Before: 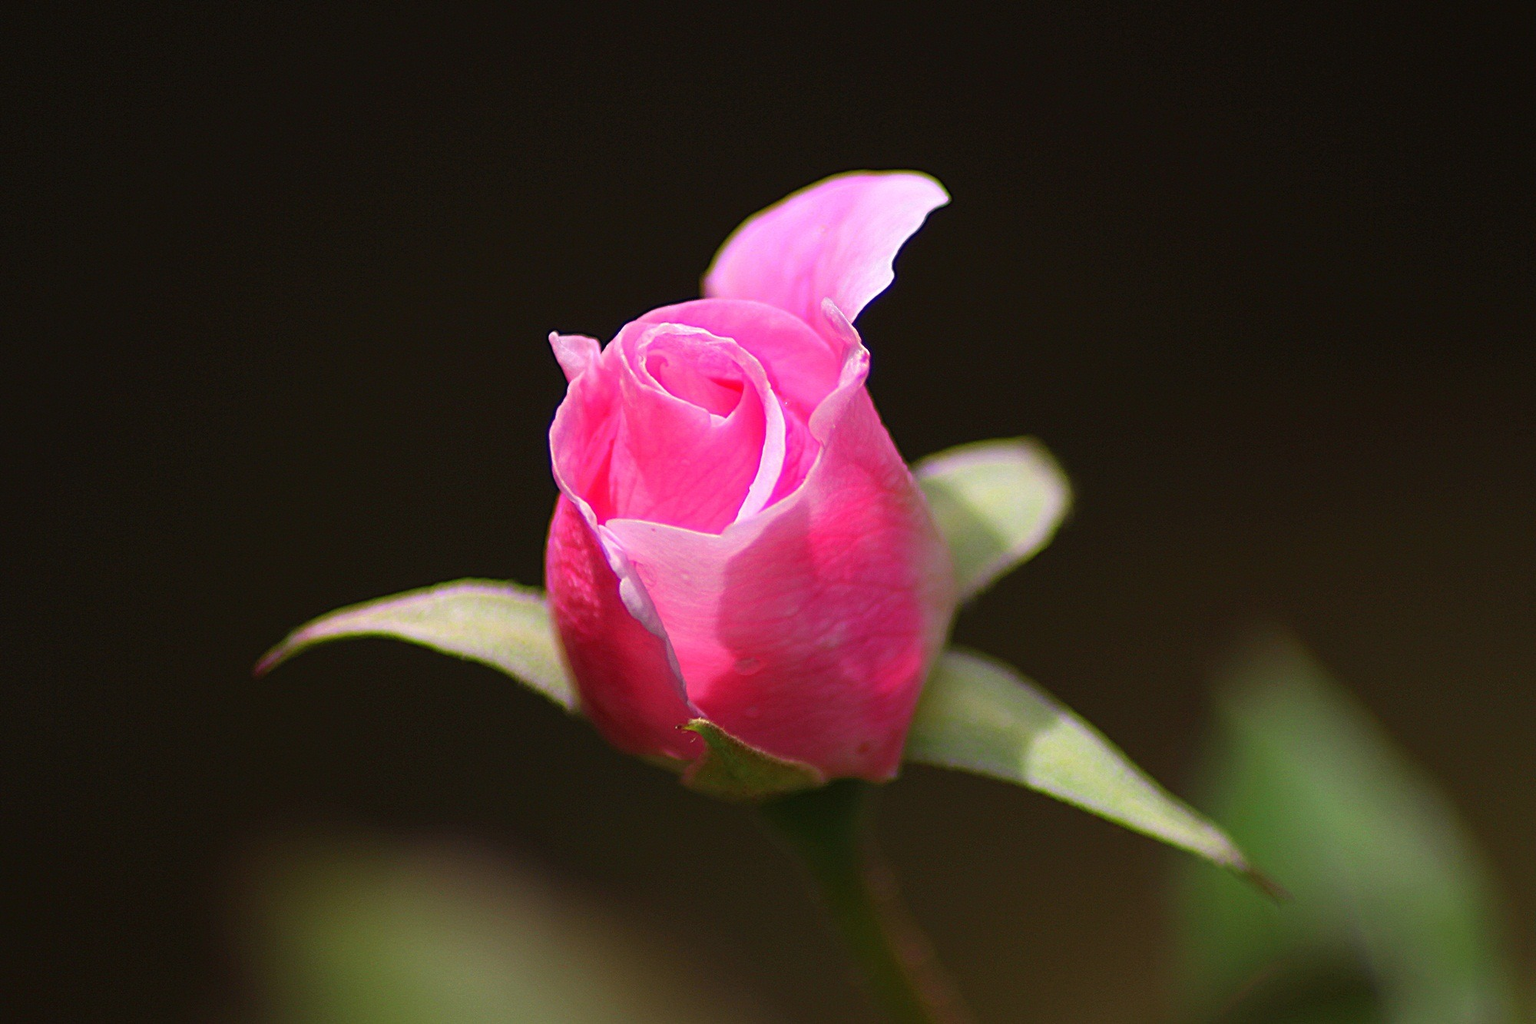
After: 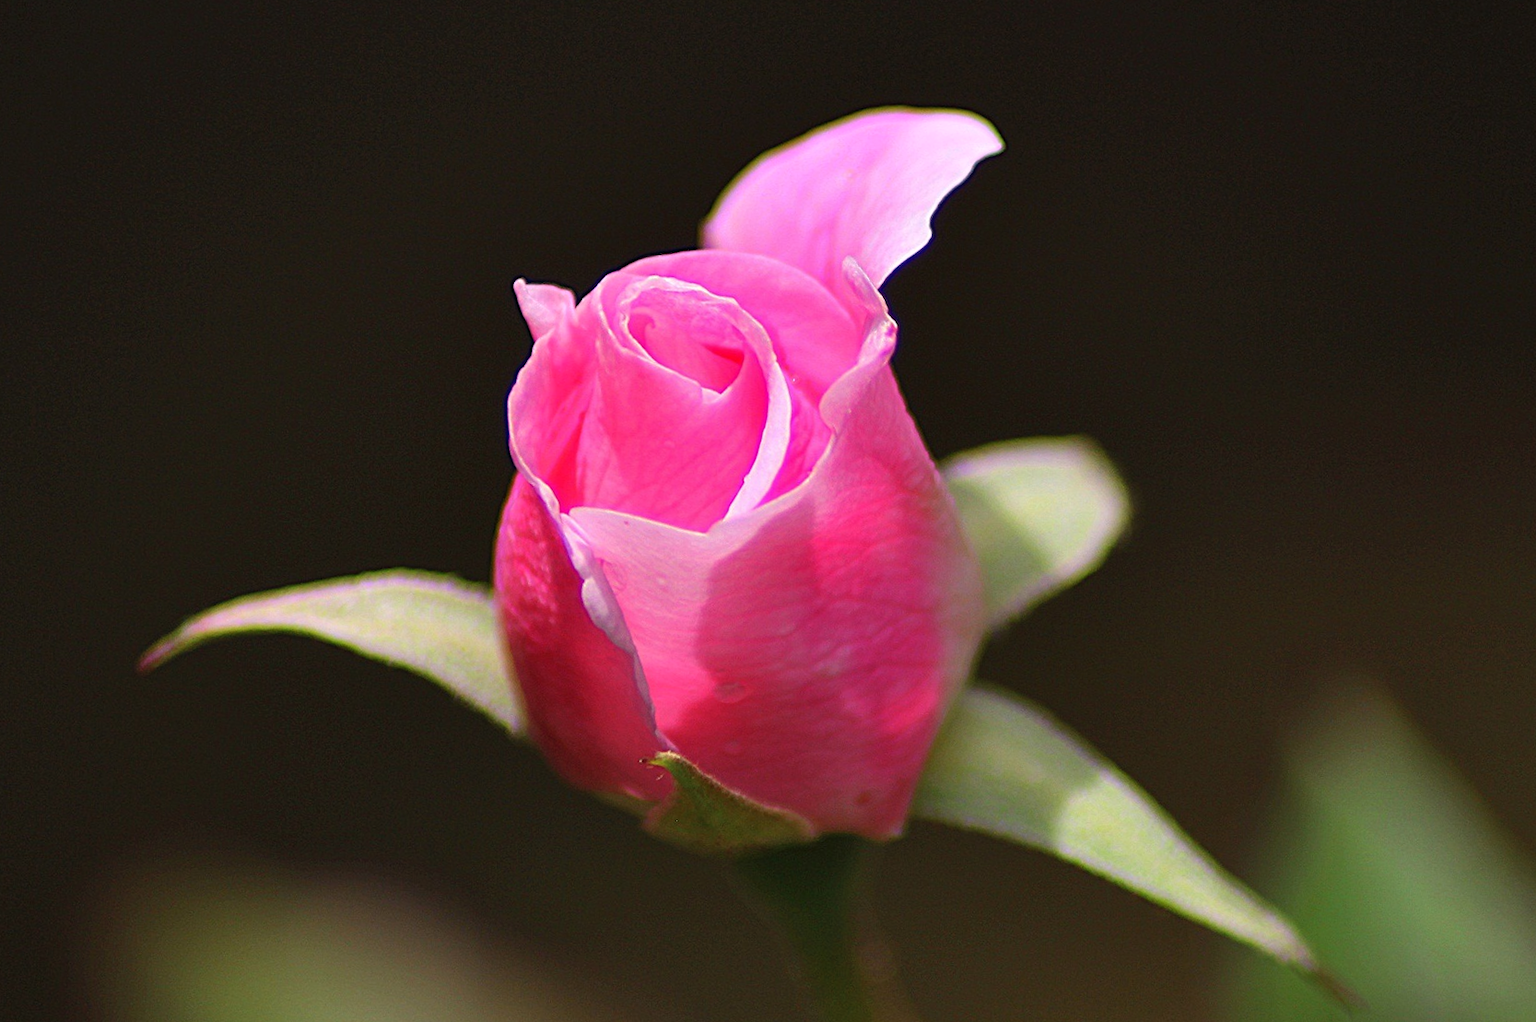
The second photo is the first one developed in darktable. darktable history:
crop and rotate: angle -3.19°, left 5.145%, top 5.223%, right 4.655%, bottom 4.629%
shadows and highlights: shadows 37.12, highlights -27.35, soften with gaussian
